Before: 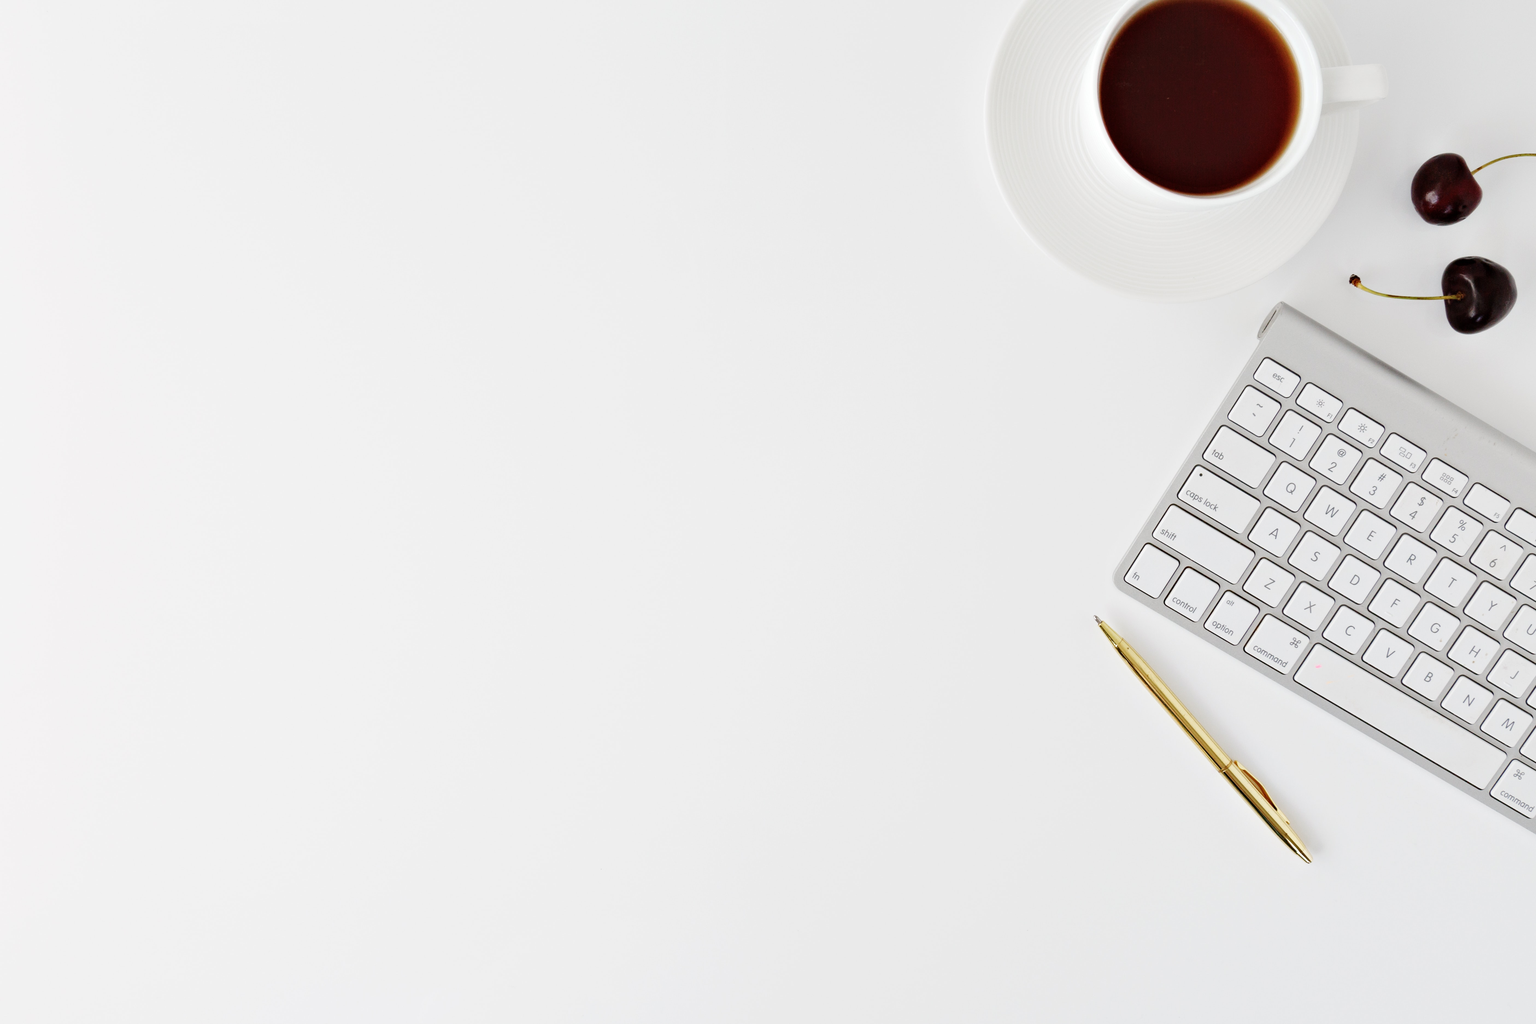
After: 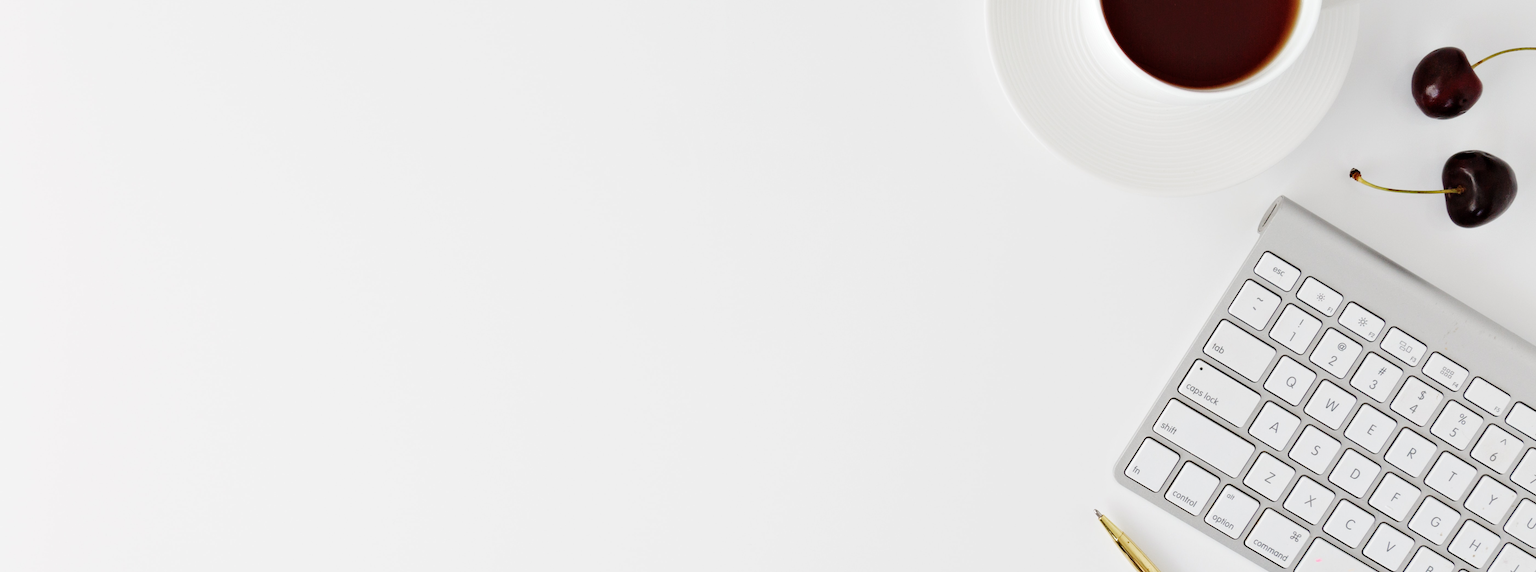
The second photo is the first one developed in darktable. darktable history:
crop and rotate: top 10.456%, bottom 33.621%
